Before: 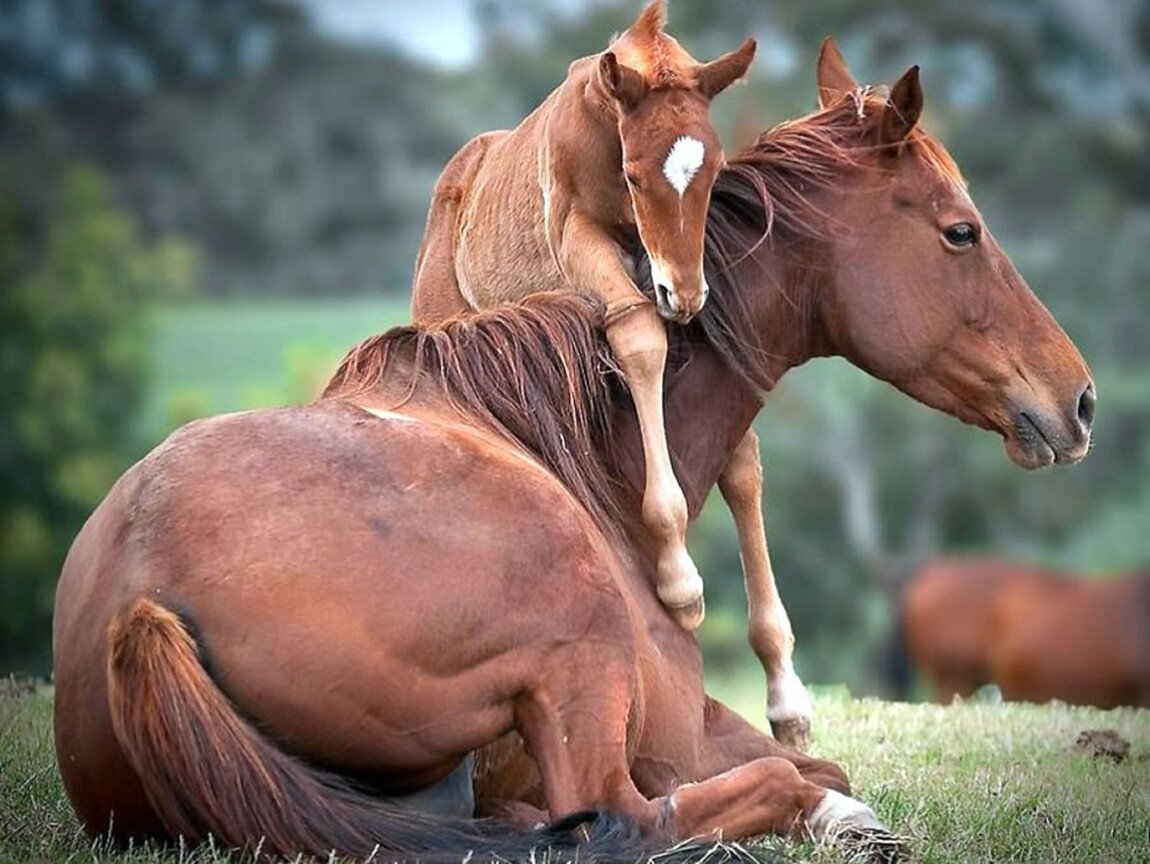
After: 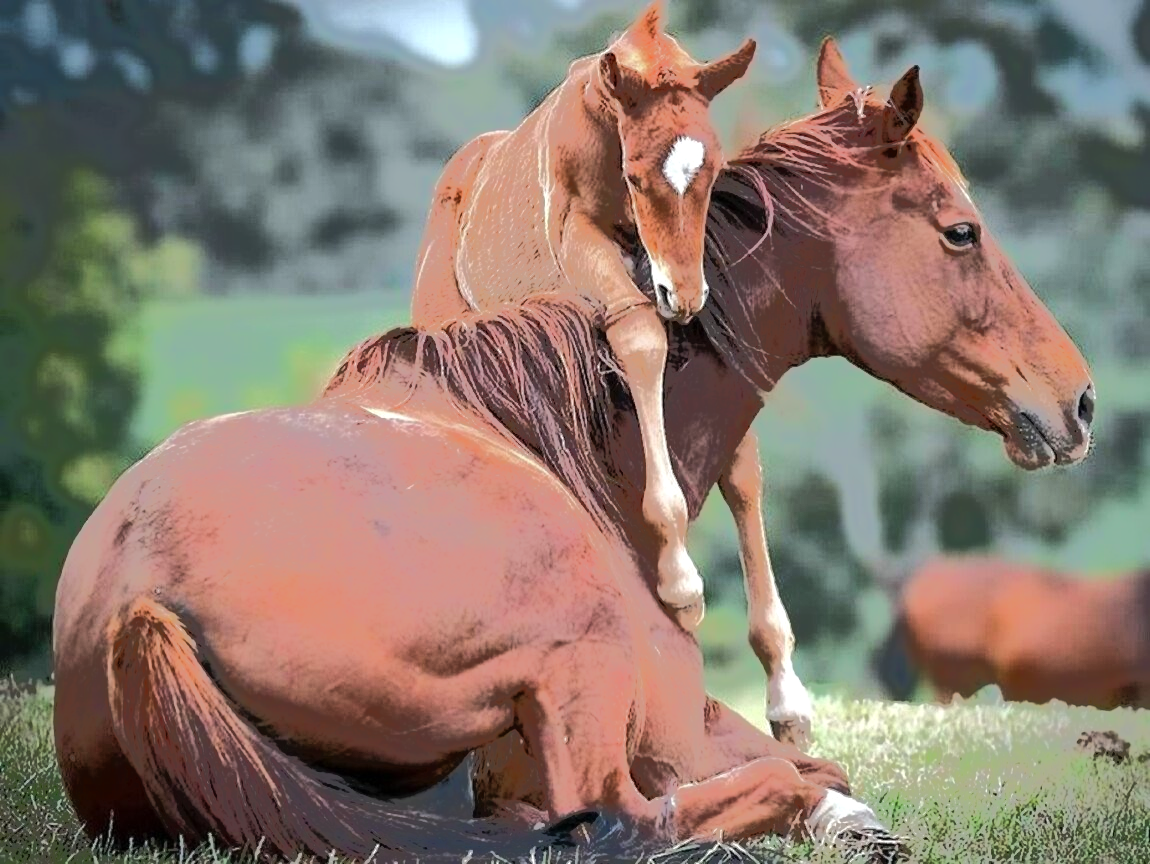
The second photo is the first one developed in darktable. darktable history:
tone equalizer: -7 EV -0.663 EV, -6 EV 0.976 EV, -5 EV -0.442 EV, -4 EV 0.452 EV, -3 EV 0.436 EV, -2 EV 0.152 EV, -1 EV -0.149 EV, +0 EV -0.407 EV, edges refinement/feathering 500, mask exposure compensation -1.57 EV, preserve details no
